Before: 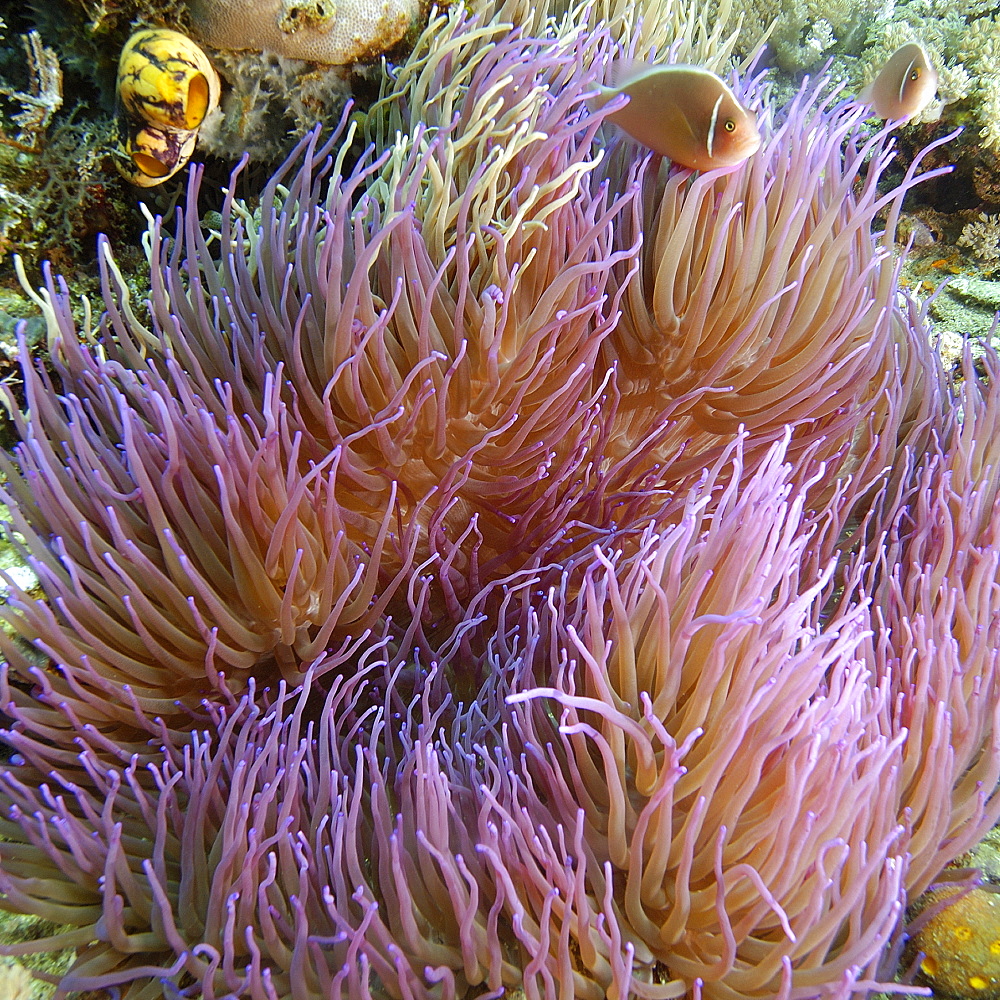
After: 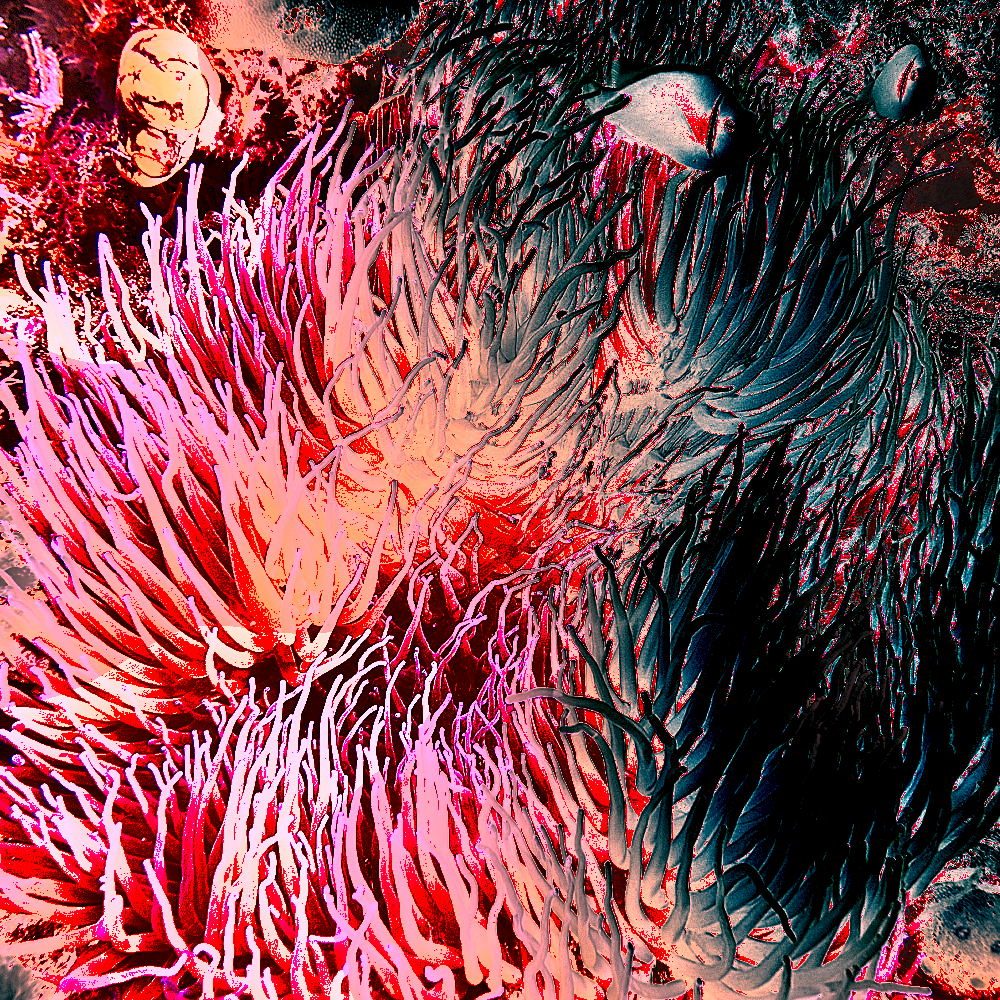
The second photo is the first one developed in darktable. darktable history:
sharpen: on, module defaults
shadows and highlights: white point adjustment 0.1, highlights -70, soften with gaussian
white balance: red 4.26, blue 1.802
